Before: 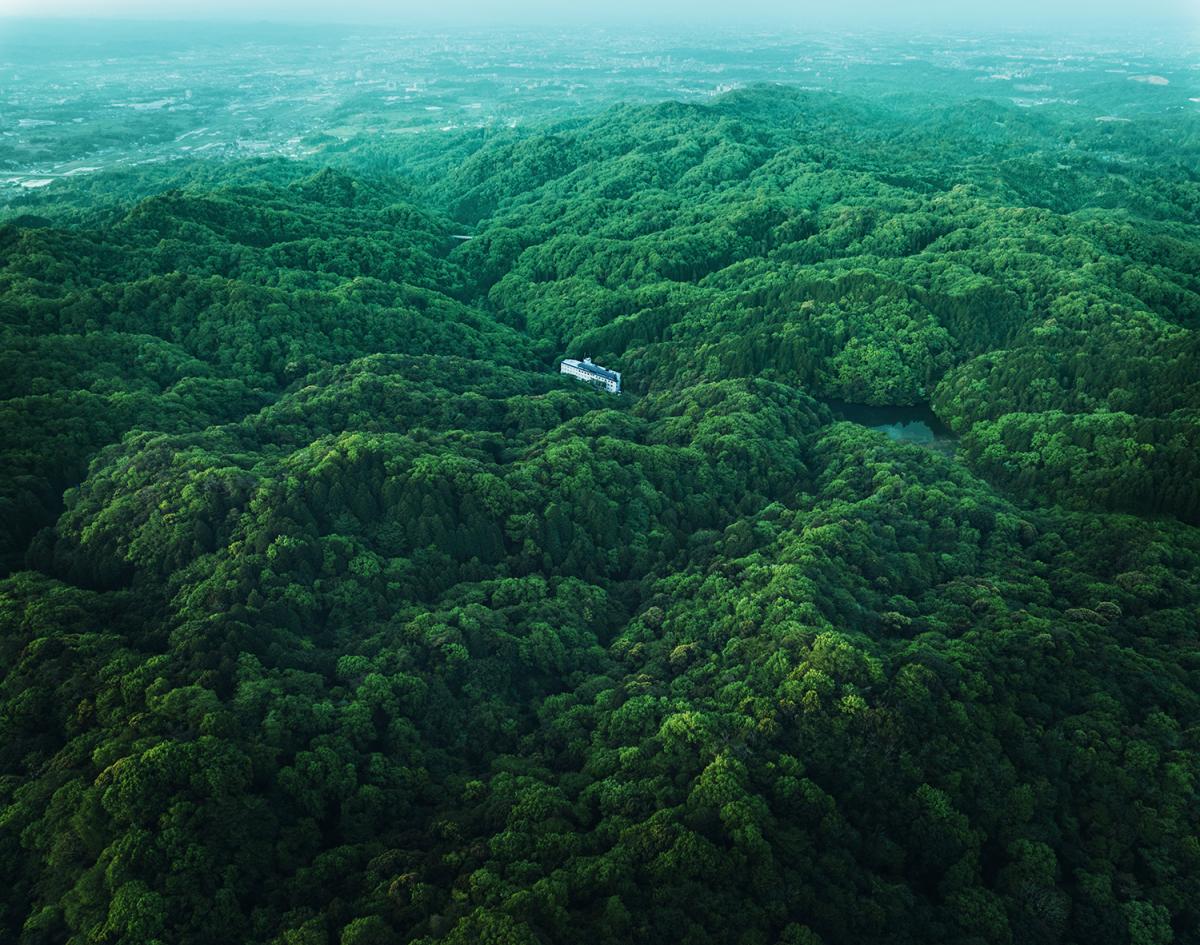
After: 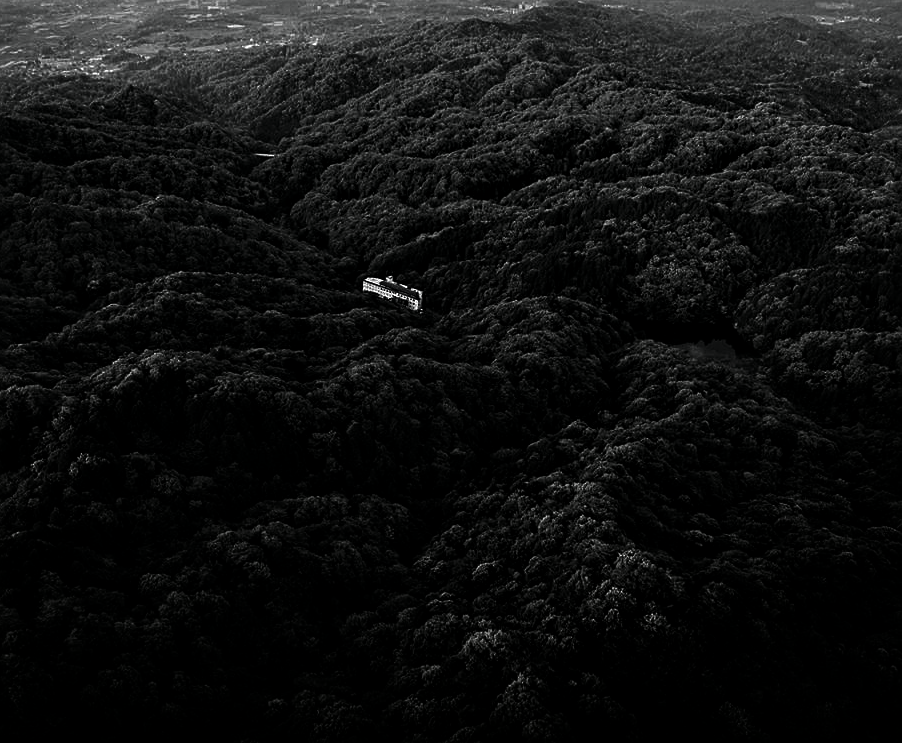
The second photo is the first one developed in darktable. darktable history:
contrast brightness saturation: contrast 0.022, brightness -0.993, saturation -0.982
crop: left 16.553%, top 8.688%, right 8.245%, bottom 12.634%
local contrast: mode bilateral grid, contrast 21, coarseness 51, detail 120%, midtone range 0.2
sharpen: on, module defaults
